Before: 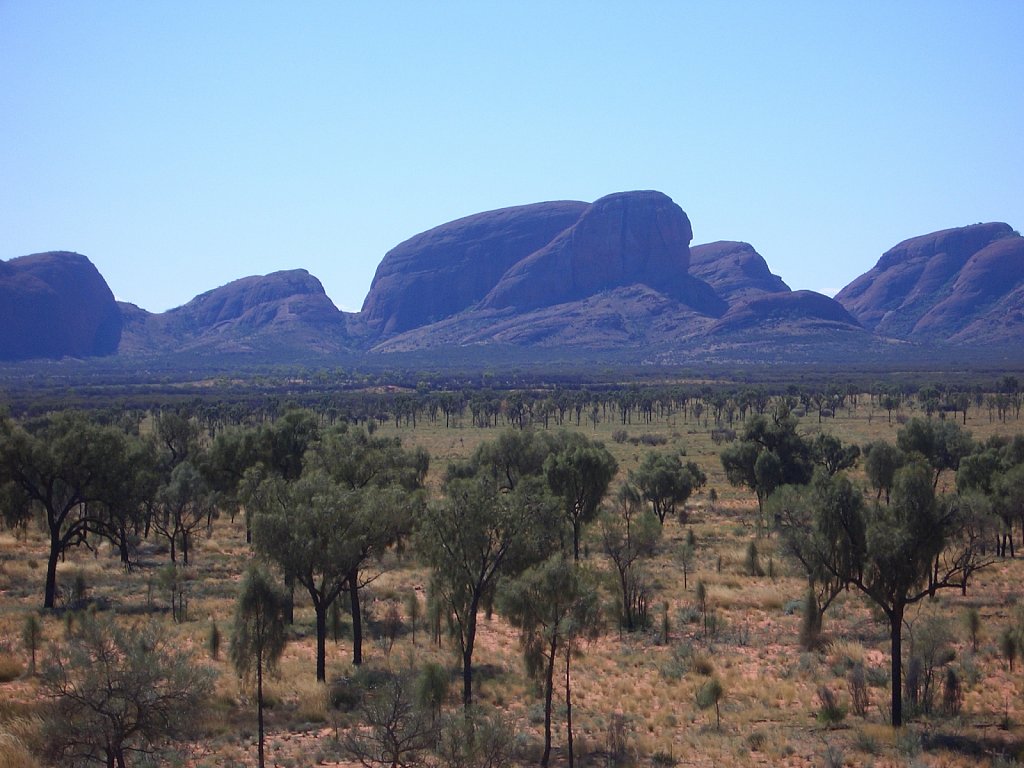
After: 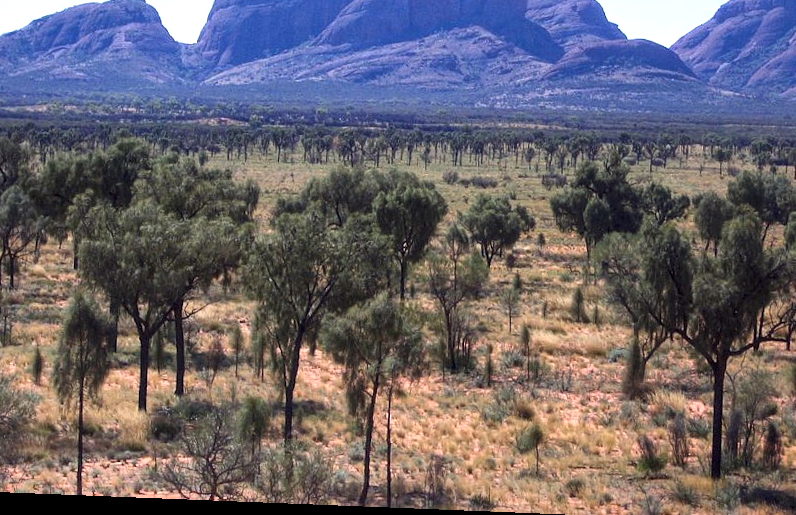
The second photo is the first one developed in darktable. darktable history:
rotate and perspective: rotation 2.27°, automatic cropping off
local contrast: highlights 99%, shadows 86%, detail 160%, midtone range 0.2
color balance: lift [1, 1.001, 0.999, 1.001], gamma [1, 1.004, 1.007, 0.993], gain [1, 0.991, 0.987, 1.013], contrast 10%, output saturation 120%
exposure: exposure 0.6 EV, compensate highlight preservation false
crop and rotate: left 17.299%, top 35.115%, right 7.015%, bottom 1.024%
contrast brightness saturation: contrast 0.11, saturation -0.17
shadows and highlights: radius 133.83, soften with gaussian
